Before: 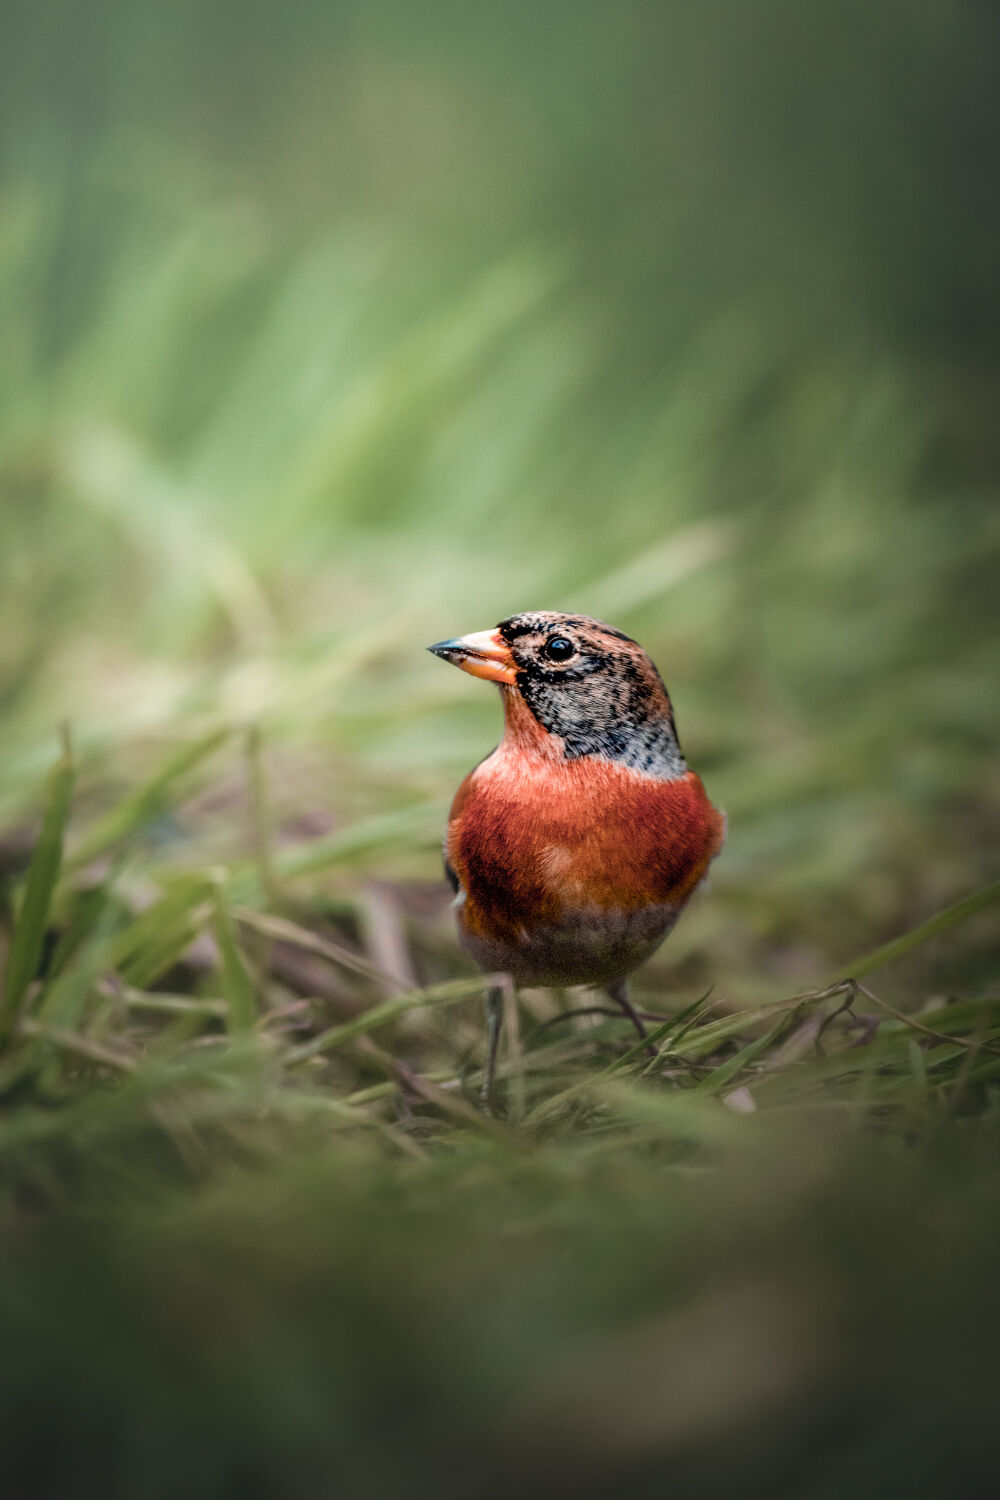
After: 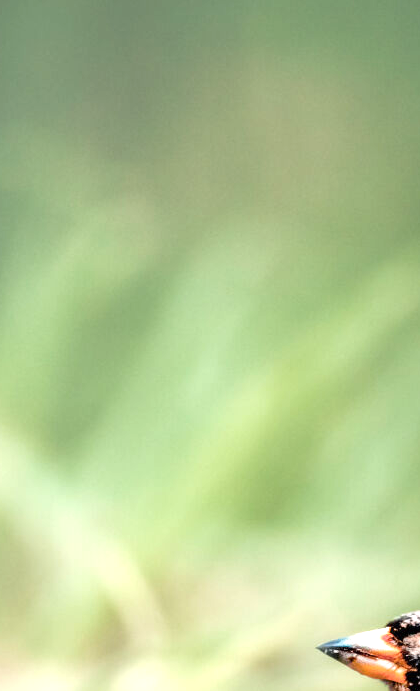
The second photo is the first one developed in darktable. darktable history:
exposure: black level correction 0, exposure 0.694 EV, compensate exposure bias true, compensate highlight preservation false
crop and rotate: left 11.059%, top 0.078%, right 46.933%, bottom 53.855%
